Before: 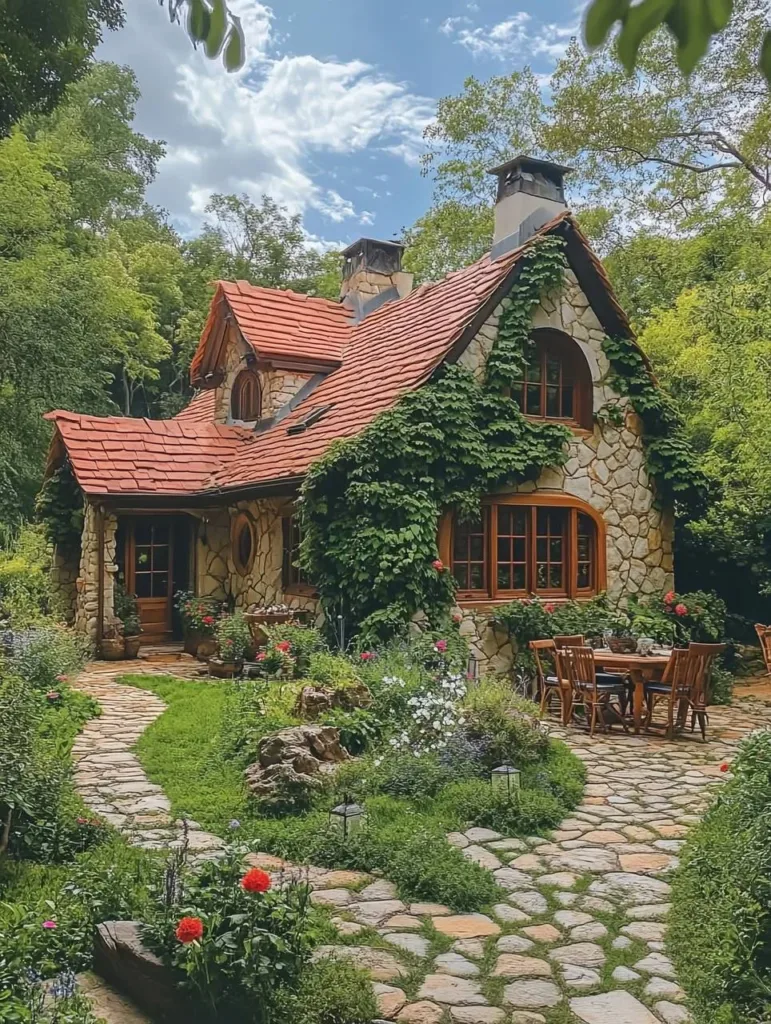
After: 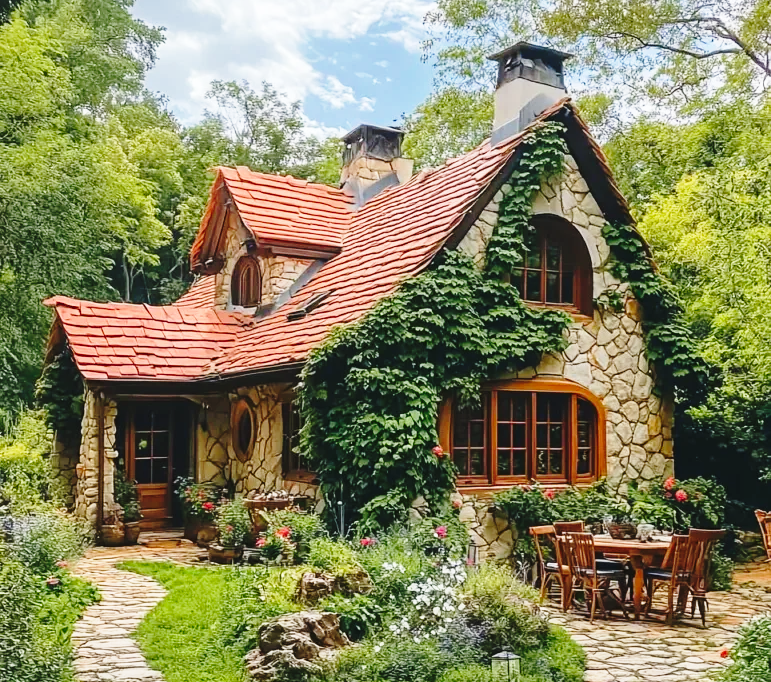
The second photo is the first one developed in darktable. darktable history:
crop: top 11.166%, bottom 22.168%
base curve: curves: ch0 [(0, 0) (0.04, 0.03) (0.133, 0.232) (0.448, 0.748) (0.843, 0.968) (1, 1)], preserve colors none
